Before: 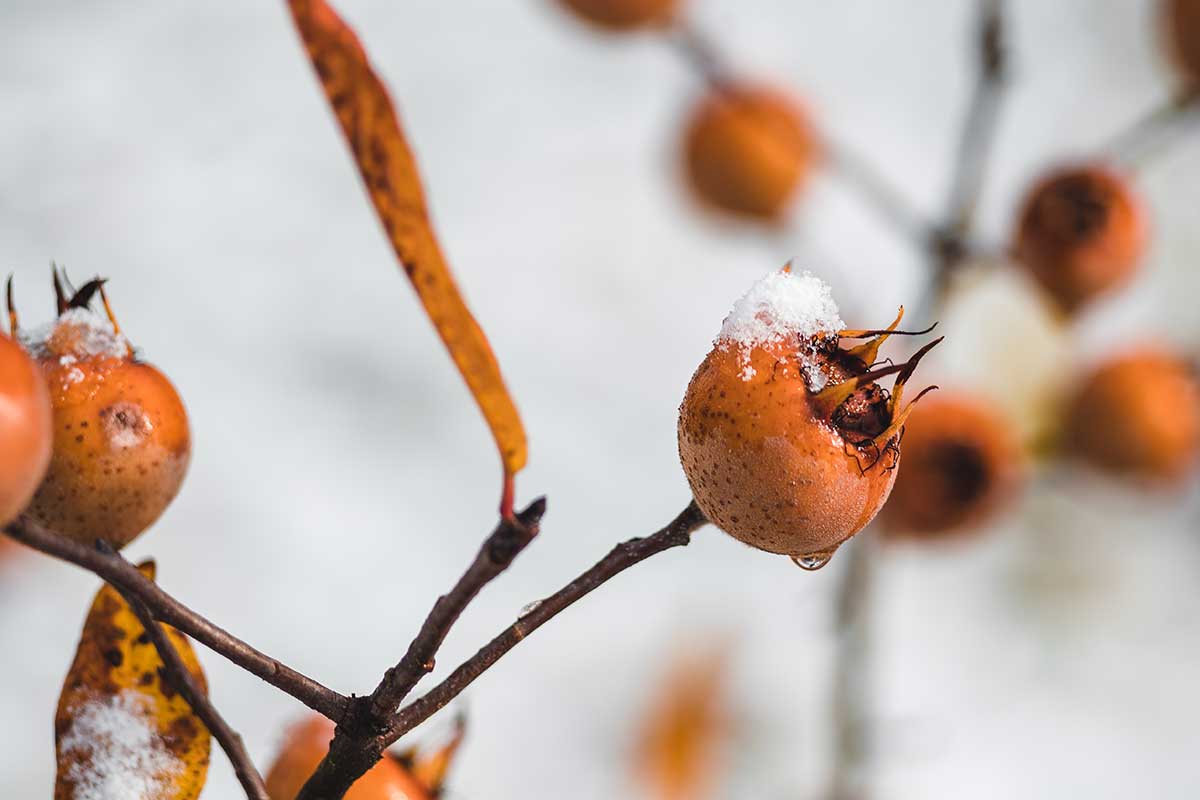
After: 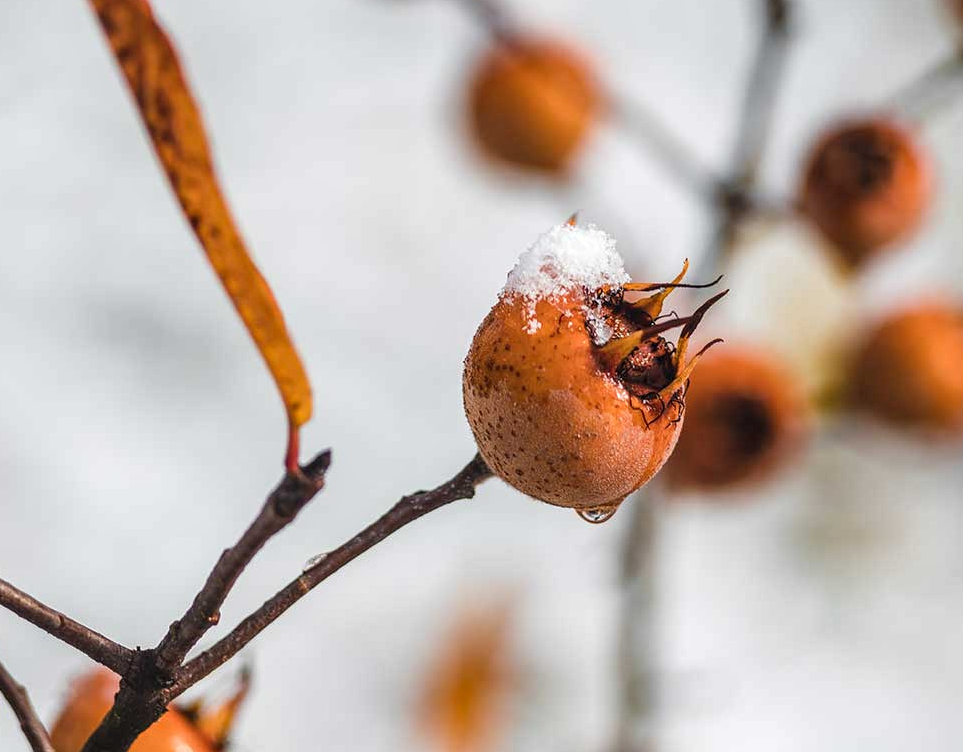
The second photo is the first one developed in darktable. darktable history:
crop and rotate: left 17.944%, top 5.997%, right 1.788%
local contrast: on, module defaults
